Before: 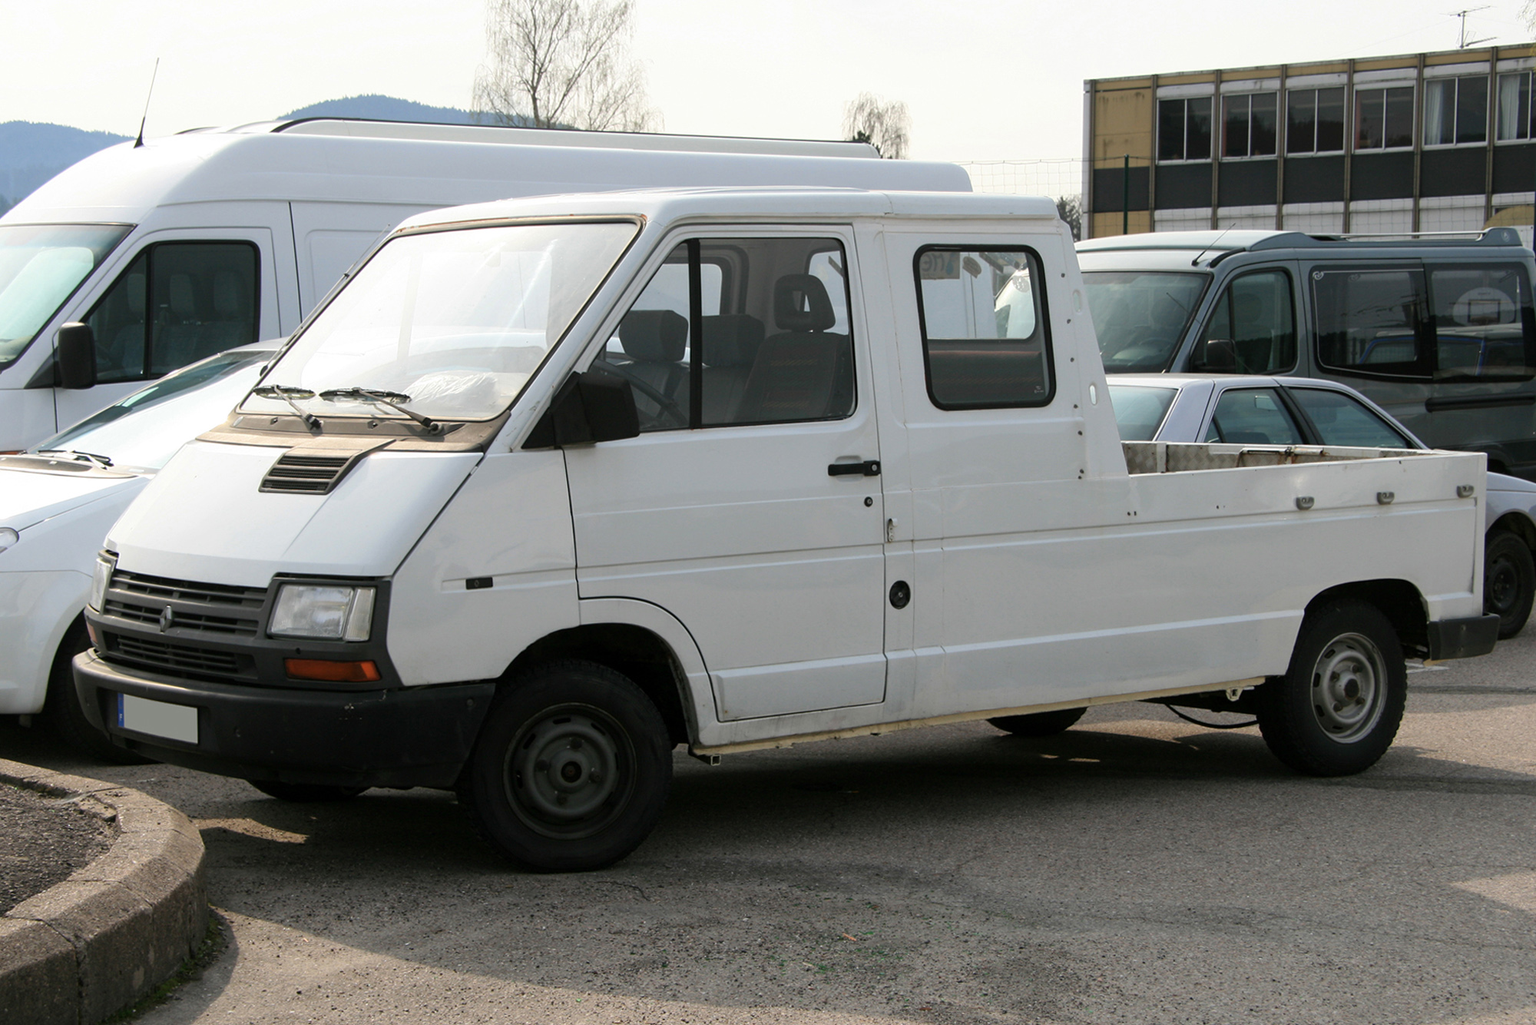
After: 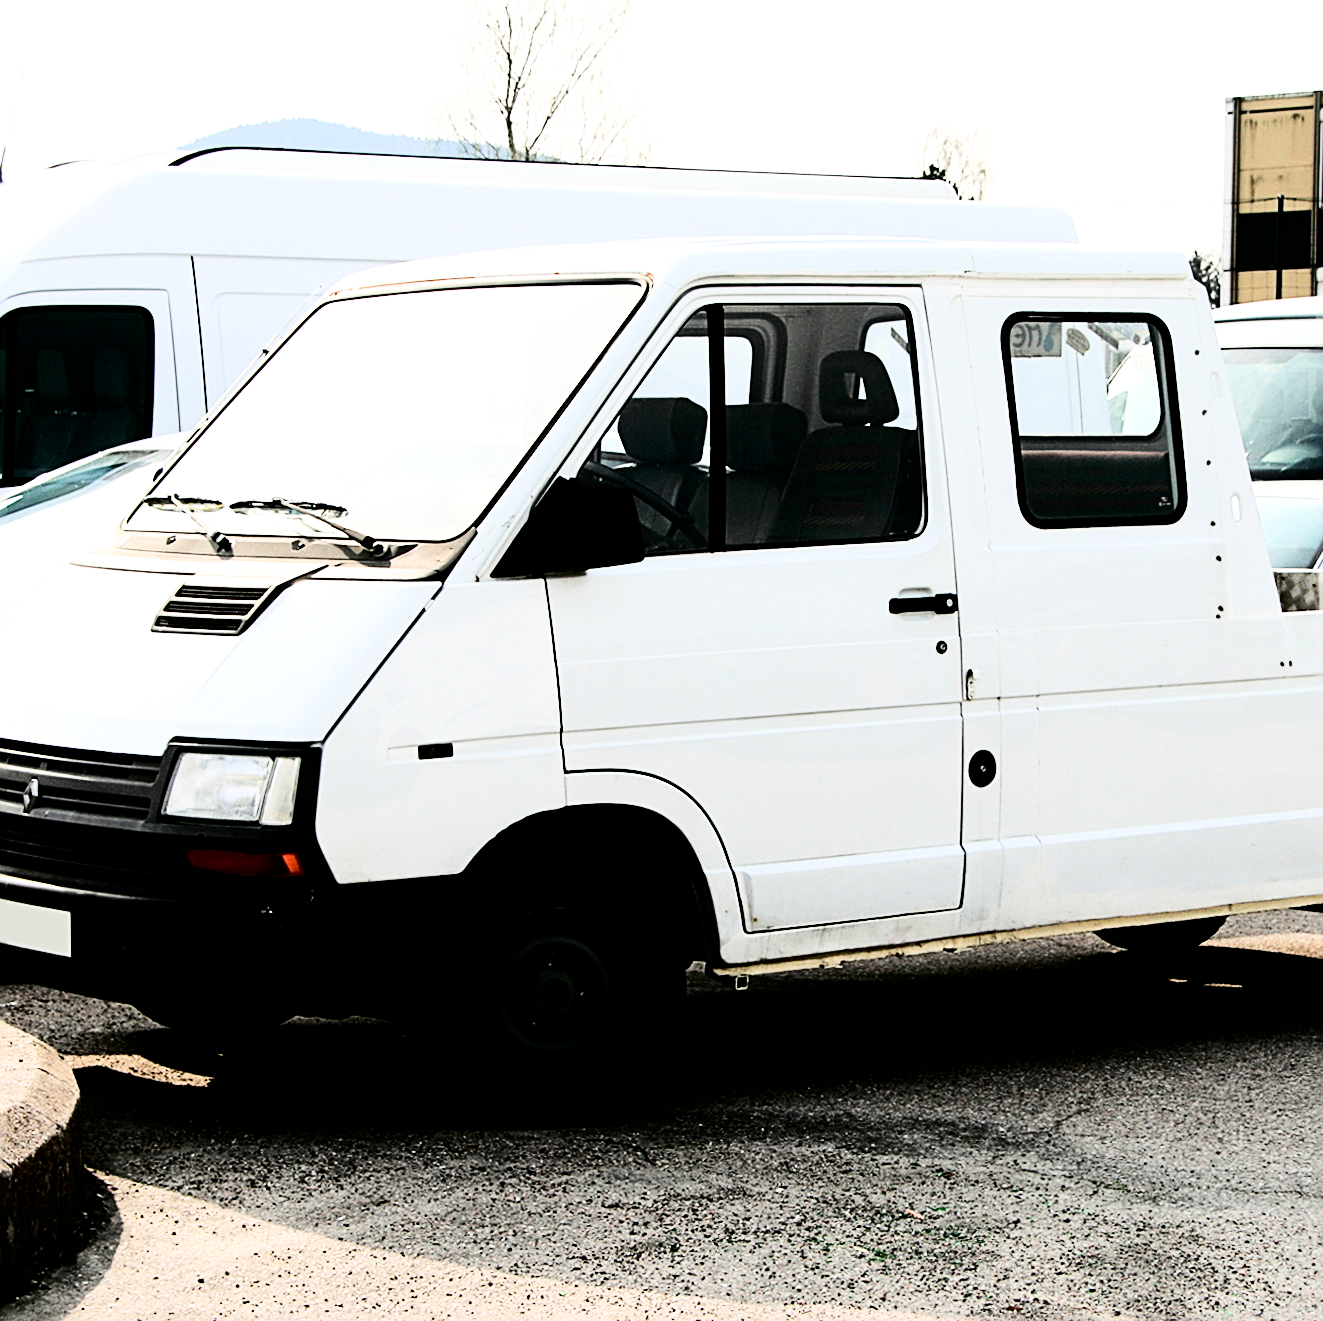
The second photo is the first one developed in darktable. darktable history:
tone equalizer: -8 EV -1.08 EV, -7 EV -1.01 EV, -6 EV -0.867 EV, -5 EV -0.578 EV, -3 EV 0.578 EV, -2 EV 0.867 EV, -1 EV 1.01 EV, +0 EV 1.08 EV, edges refinement/feathering 500, mask exposure compensation -1.57 EV, preserve details no
exposure: black level correction 0, exposure 0.9 EV, compensate highlight preservation false
rotate and perspective: rotation 0.192°, lens shift (horizontal) -0.015, crop left 0.005, crop right 0.996, crop top 0.006, crop bottom 0.99
filmic rgb: black relative exposure -5 EV, hardness 2.88, contrast 1.3, highlights saturation mix -10%
crop and rotate: left 8.786%, right 24.548%
contrast brightness saturation: contrast 0.24, brightness -0.24, saturation 0.14
sharpen: radius 2.531, amount 0.628
